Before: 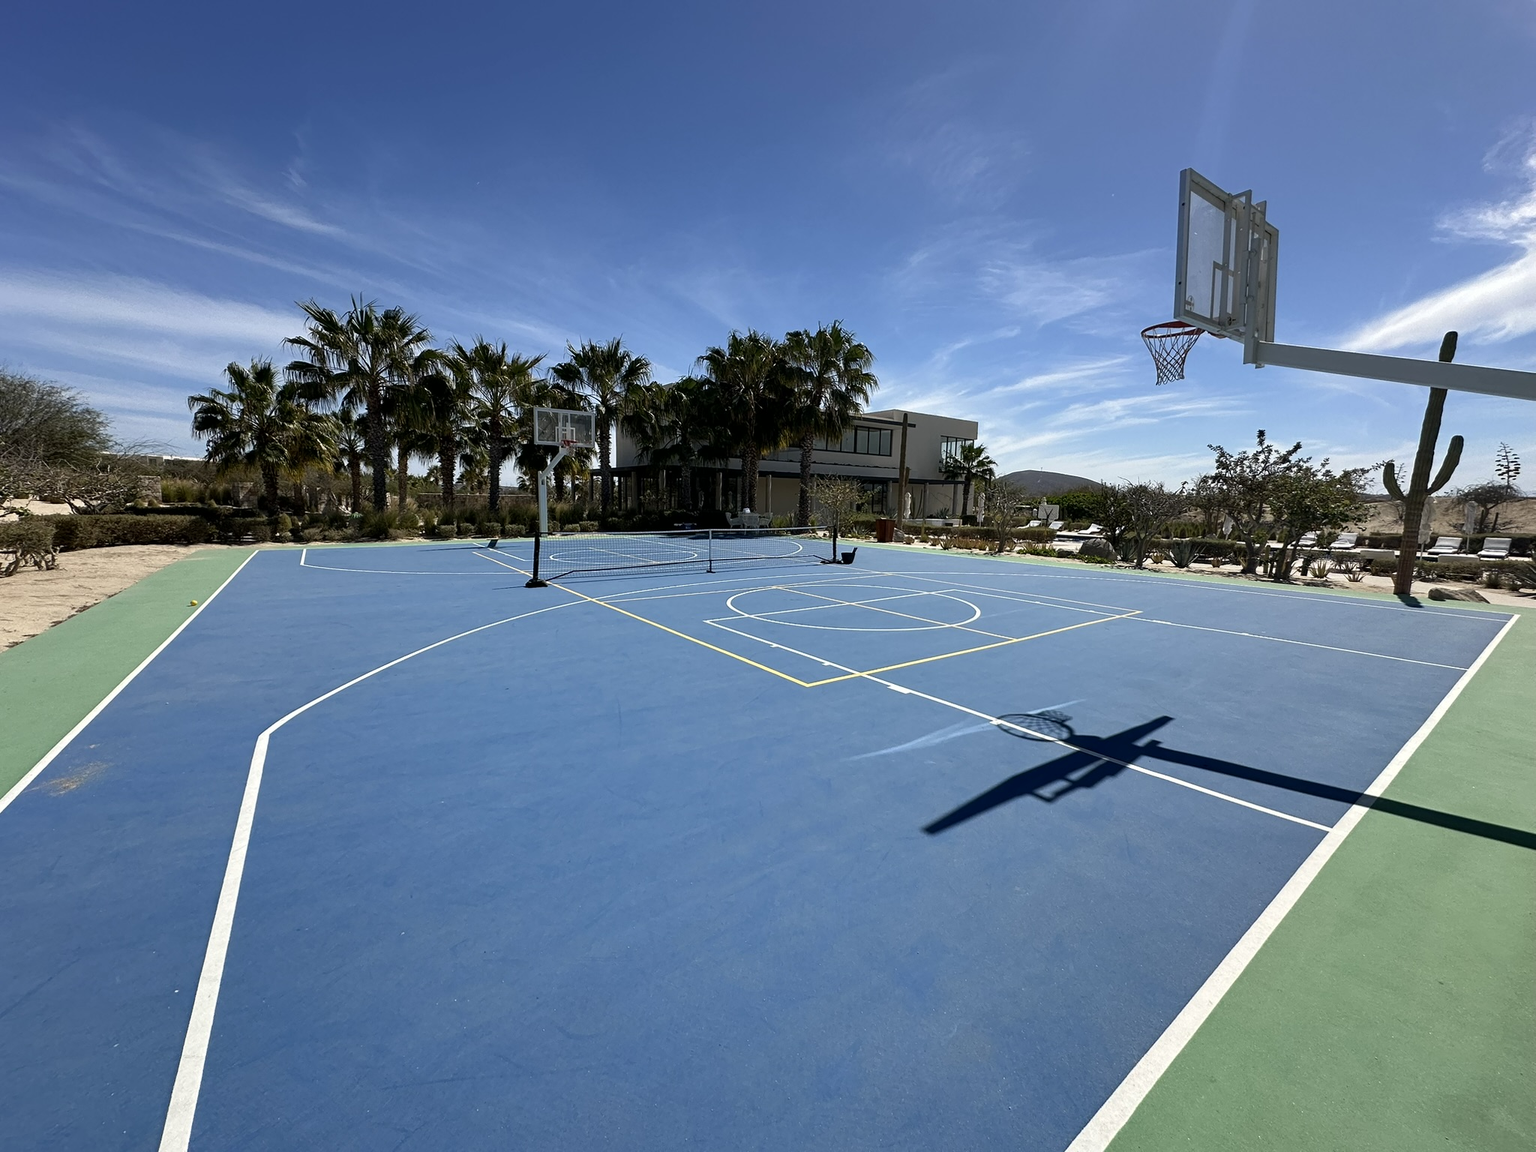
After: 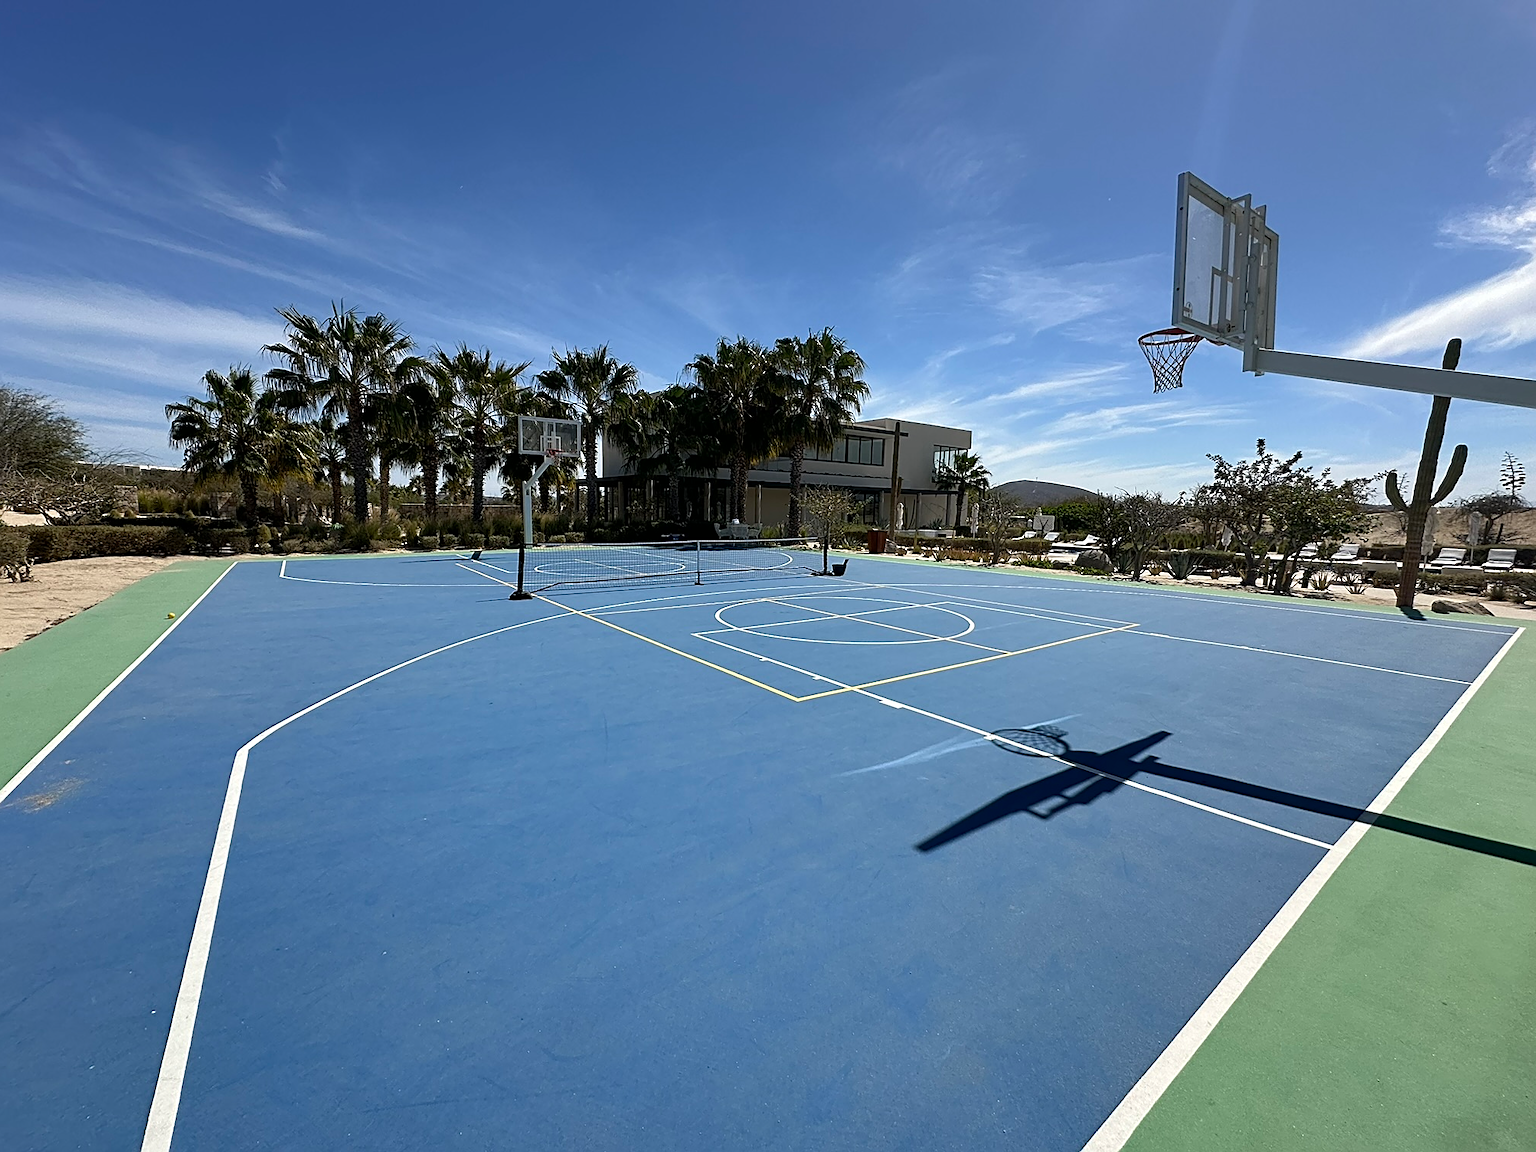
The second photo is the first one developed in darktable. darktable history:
sharpen: on, module defaults
crop: left 1.743%, right 0.268%, bottom 2.011%
